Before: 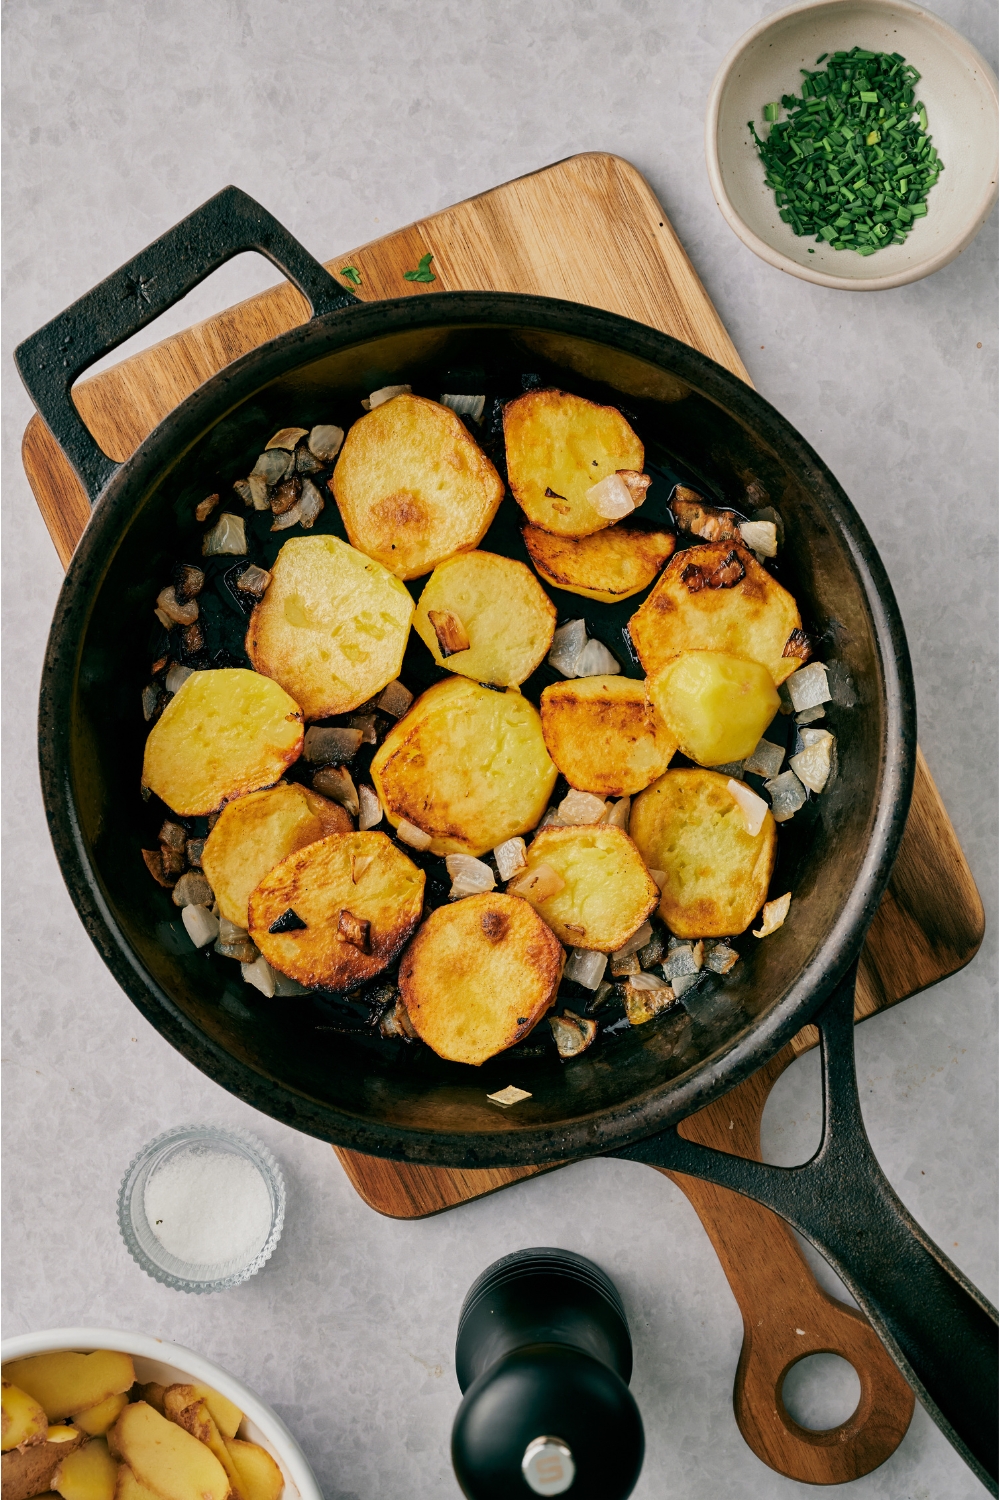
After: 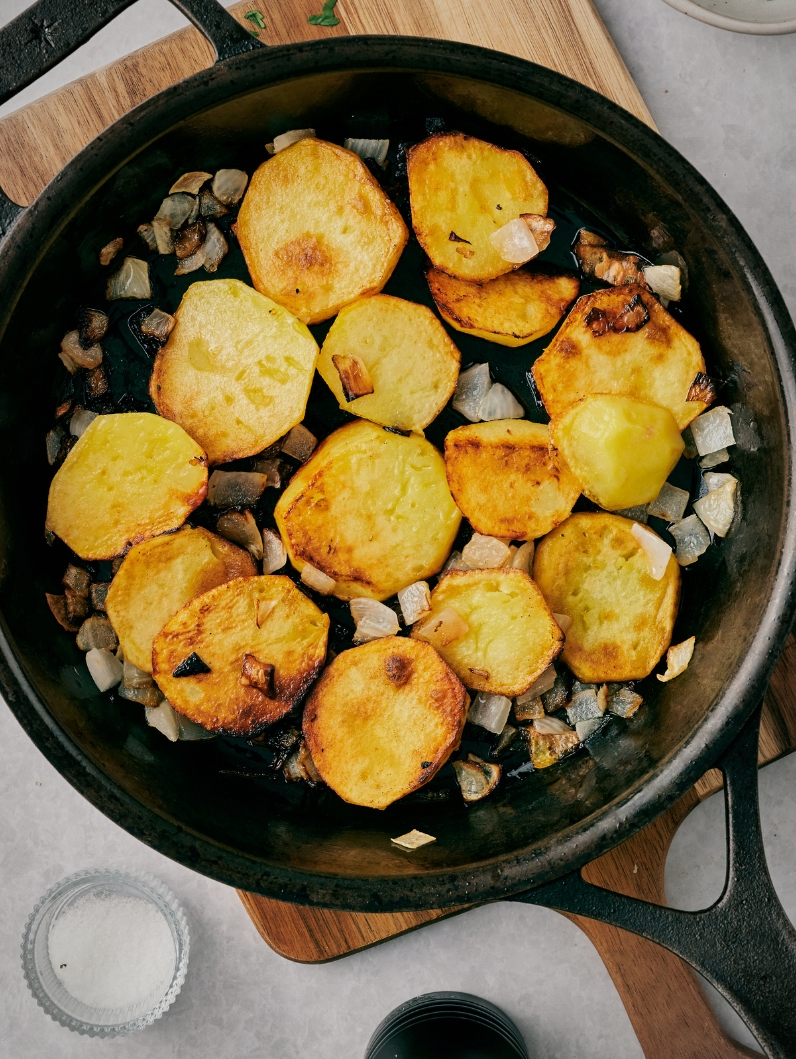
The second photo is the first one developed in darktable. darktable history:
crop: left 9.668%, top 17.077%, right 10.637%, bottom 12.299%
vignetting: fall-off radius 60.04%, brightness -0.287, automatic ratio true
